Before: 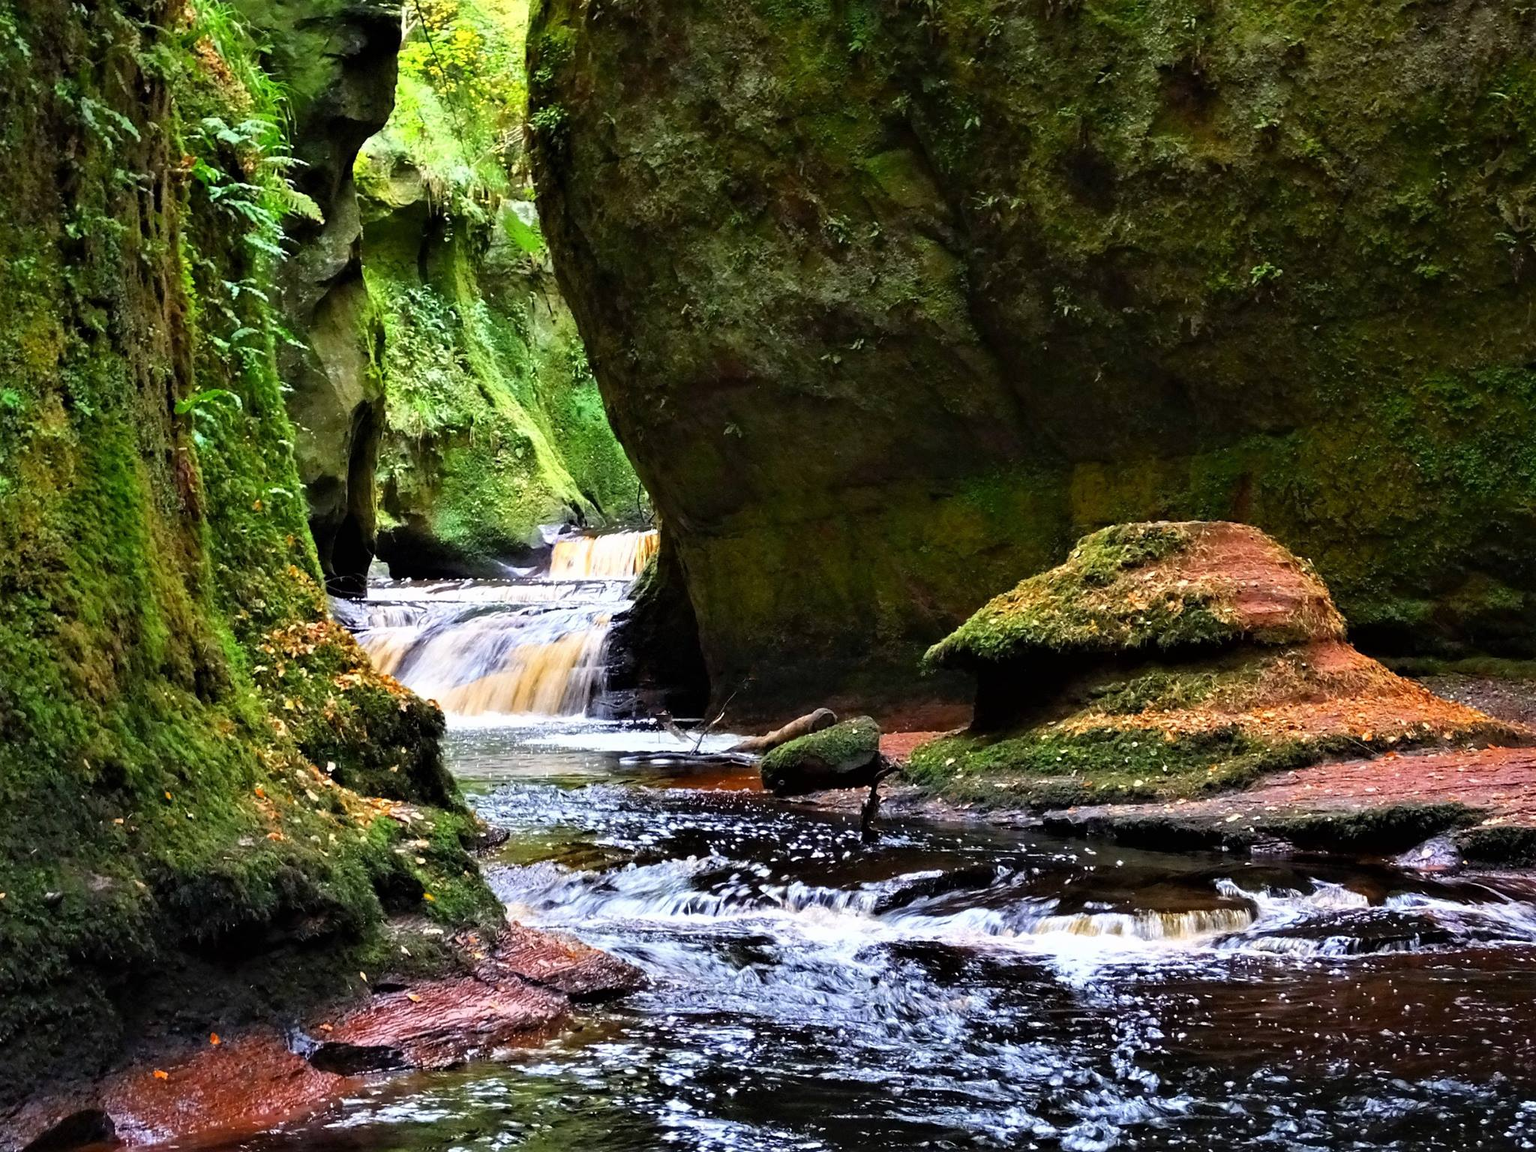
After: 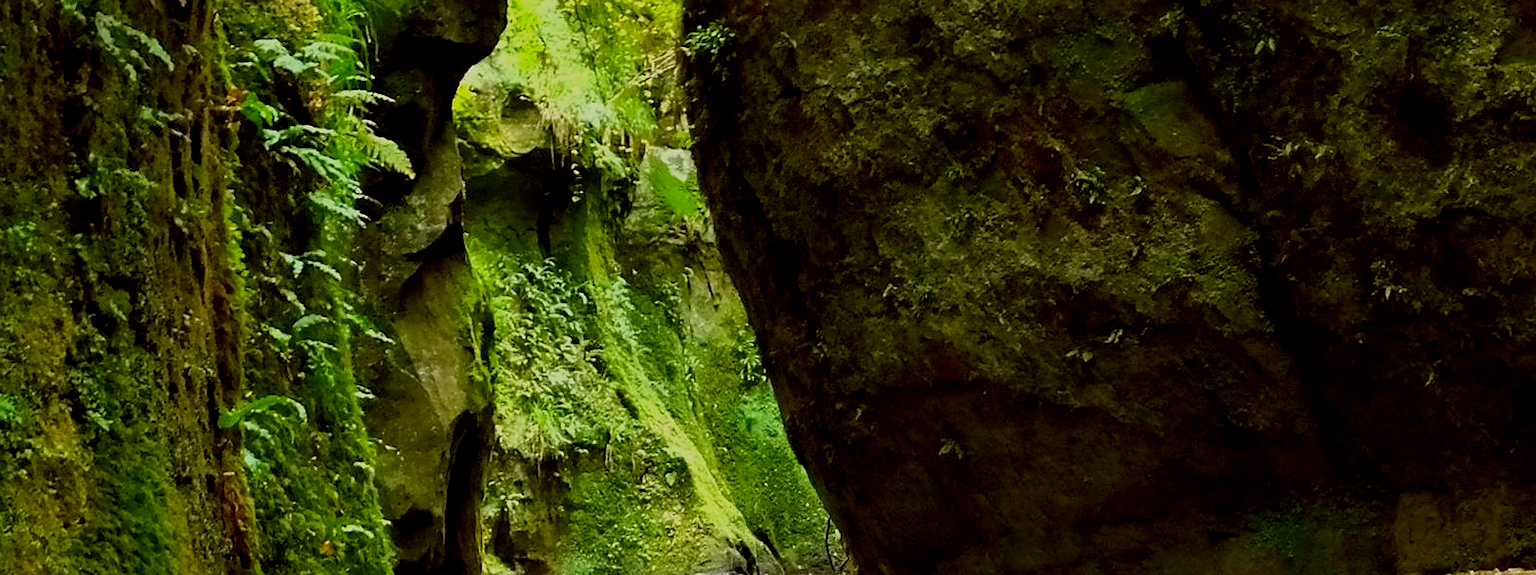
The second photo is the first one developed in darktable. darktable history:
crop: left 0.579%, top 7.627%, right 23.167%, bottom 54.275%
color correction: highlights a* -1.43, highlights b* 10.12, shadows a* 0.395, shadows b* 19.35
sharpen: radius 1, threshold 1
exposure: black level correction 0.009, exposure -0.637 EV, compensate highlight preservation false
